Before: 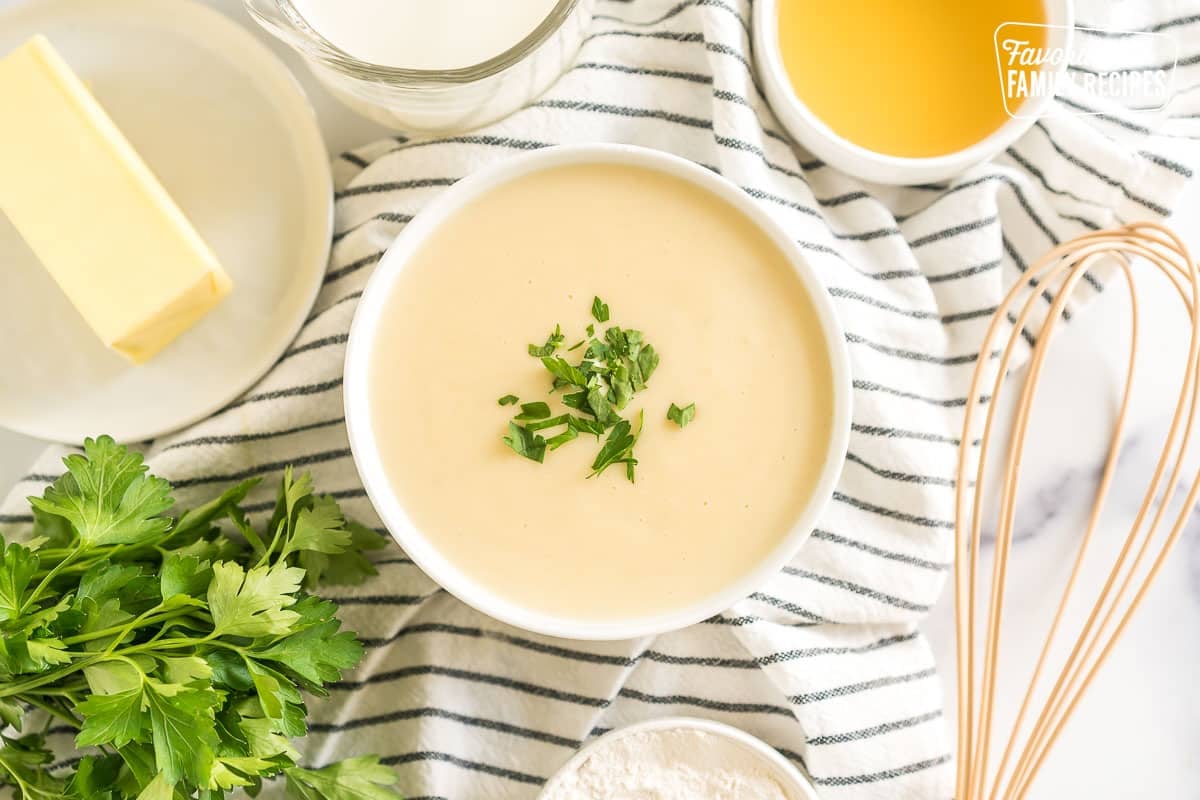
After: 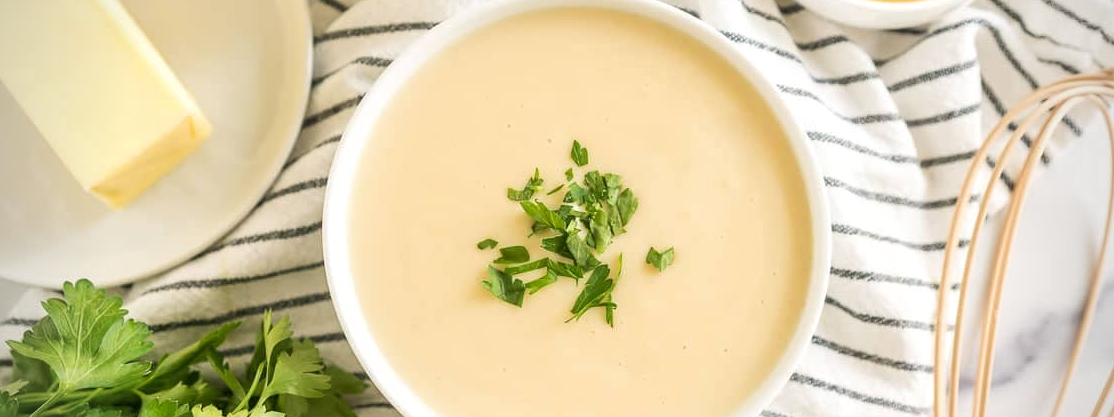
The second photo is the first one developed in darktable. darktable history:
vignetting: on, module defaults
local contrast: mode bilateral grid, contrast 11, coarseness 24, detail 110%, midtone range 0.2
crop: left 1.815%, top 19.622%, right 5.34%, bottom 28.171%
